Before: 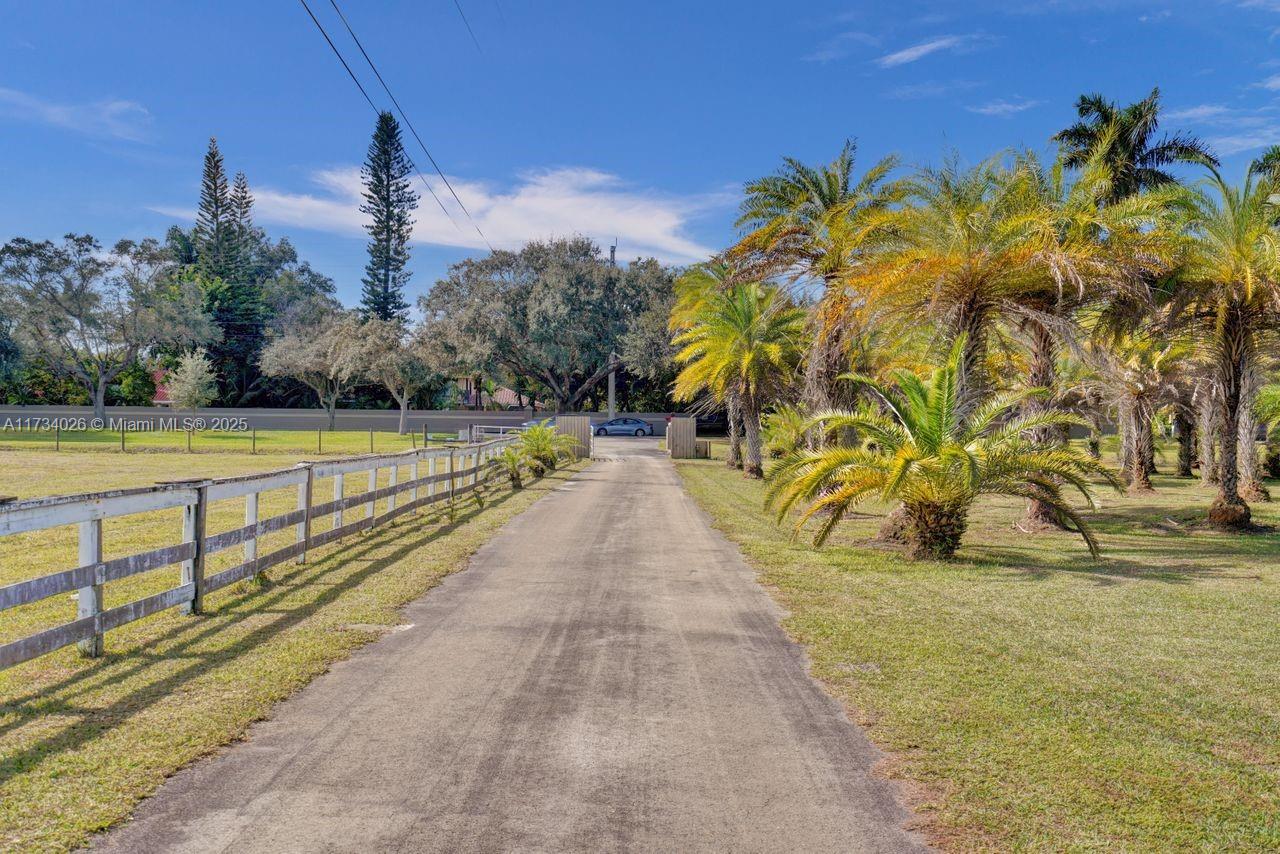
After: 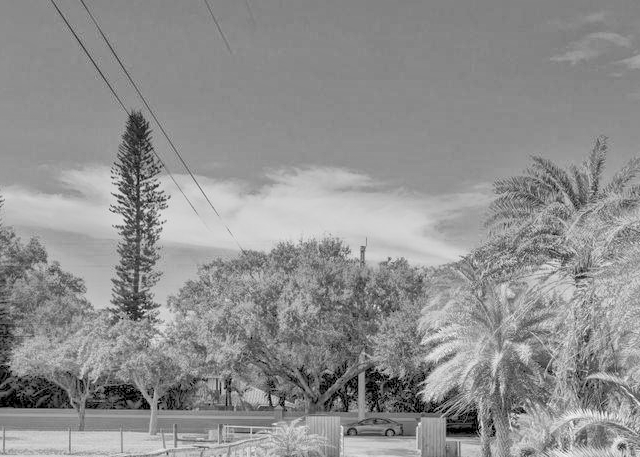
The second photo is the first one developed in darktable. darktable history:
white balance: red 1.188, blue 1.11
exposure: black level correction 0.001, exposure 1.646 EV, compensate exposure bias true, compensate highlight preservation false
crop: left 19.556%, right 30.401%, bottom 46.458%
tone equalizer: -7 EV 0.15 EV, -6 EV 0.6 EV, -5 EV 1.15 EV, -4 EV 1.33 EV, -3 EV 1.15 EV, -2 EV 0.6 EV, -1 EV 0.15 EV, mask exposure compensation -0.5 EV
monochrome: a -35.87, b 49.73, size 1.7
global tonemap: drago (1, 100), detail 1
